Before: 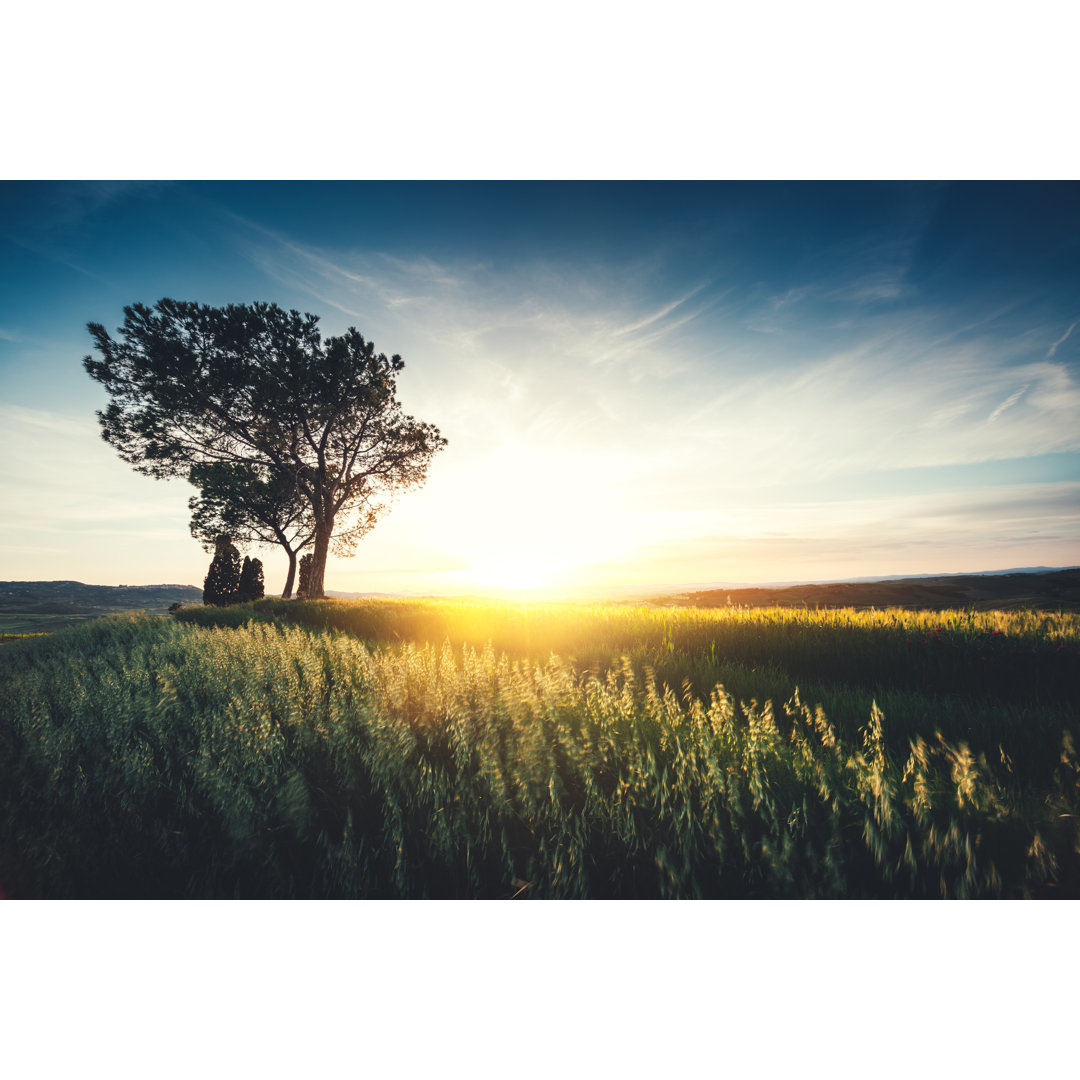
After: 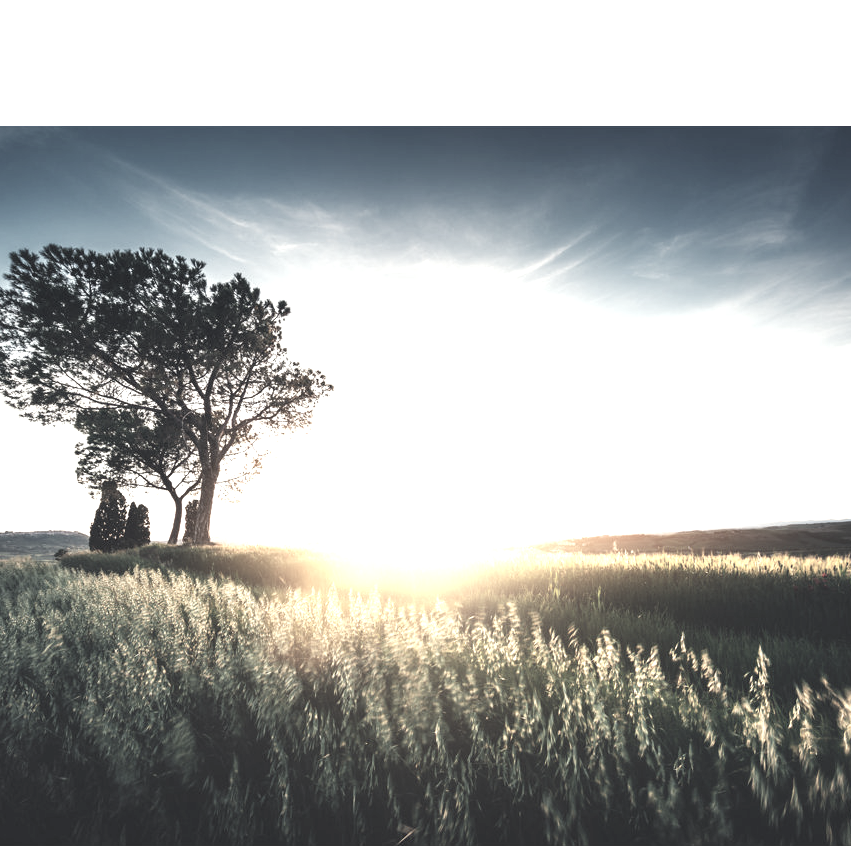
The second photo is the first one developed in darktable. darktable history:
crop and rotate: left 10.657%, top 5.076%, right 10.474%, bottom 16.326%
exposure: black level correction 0, exposure 1.001 EV, compensate highlight preservation false
color correction: highlights b* -0.02, saturation 0.354
